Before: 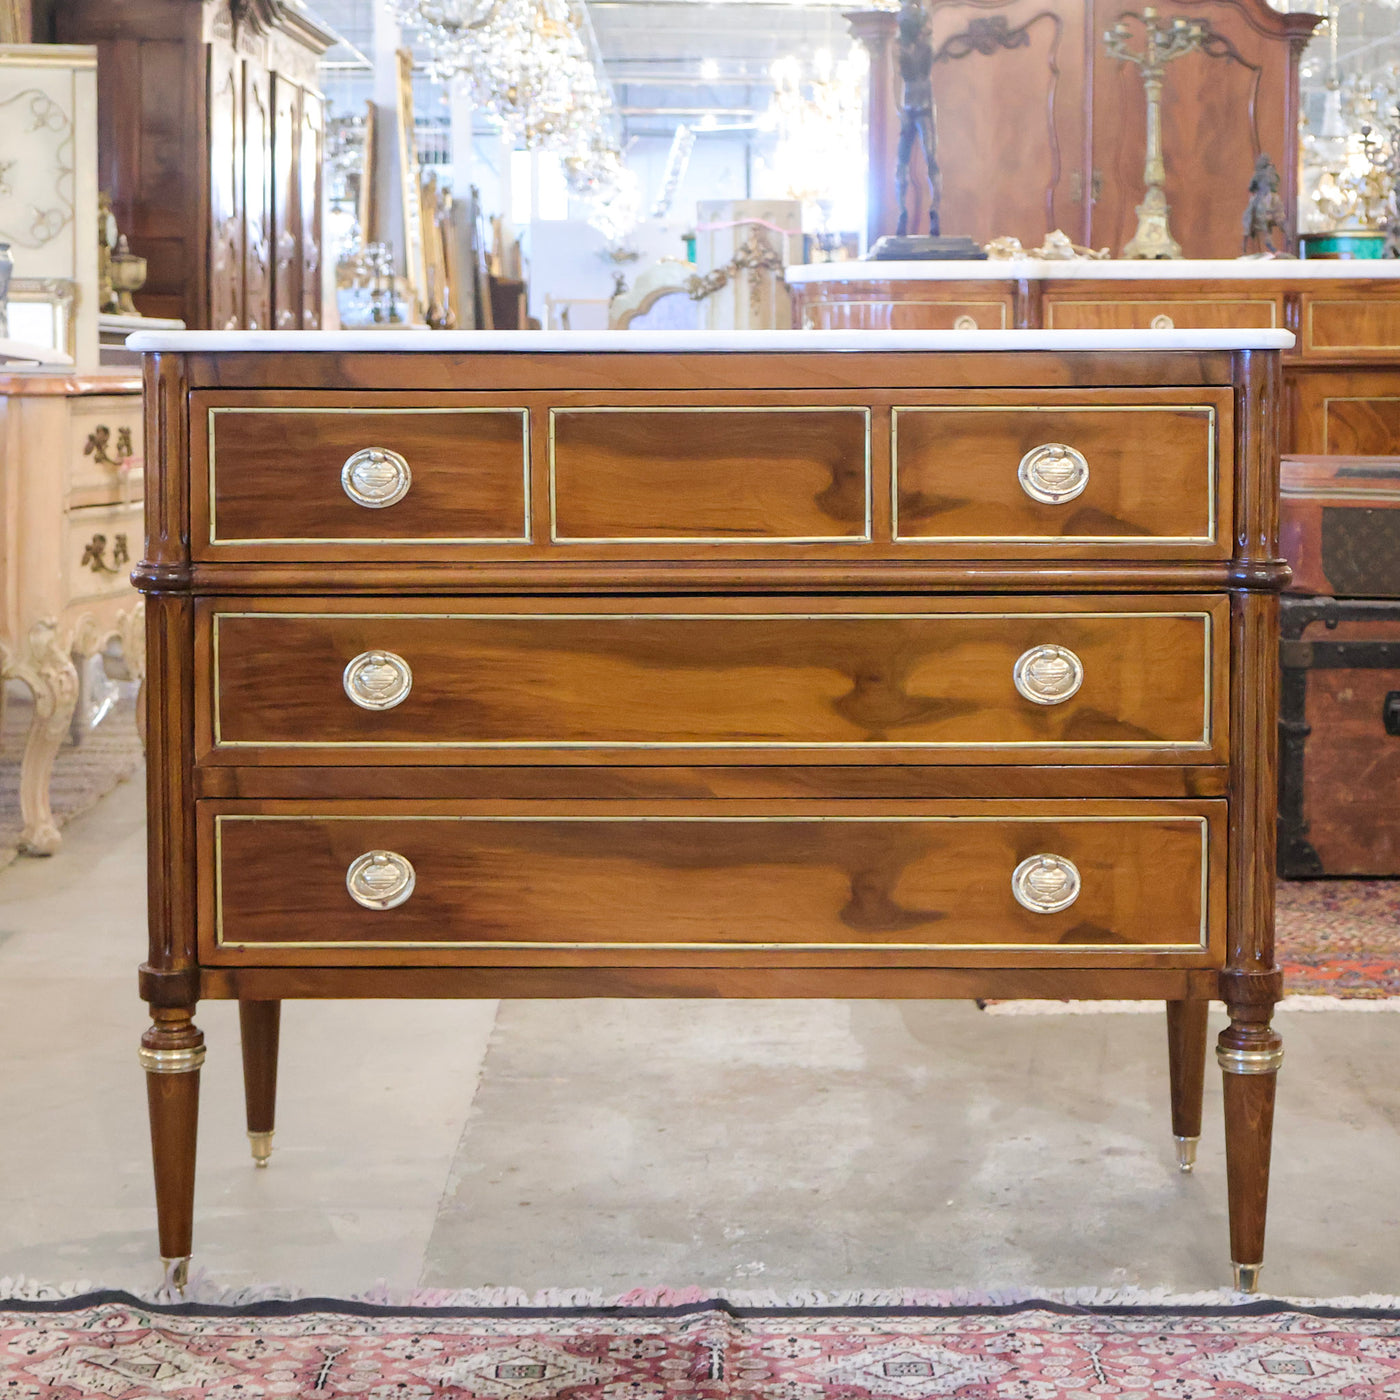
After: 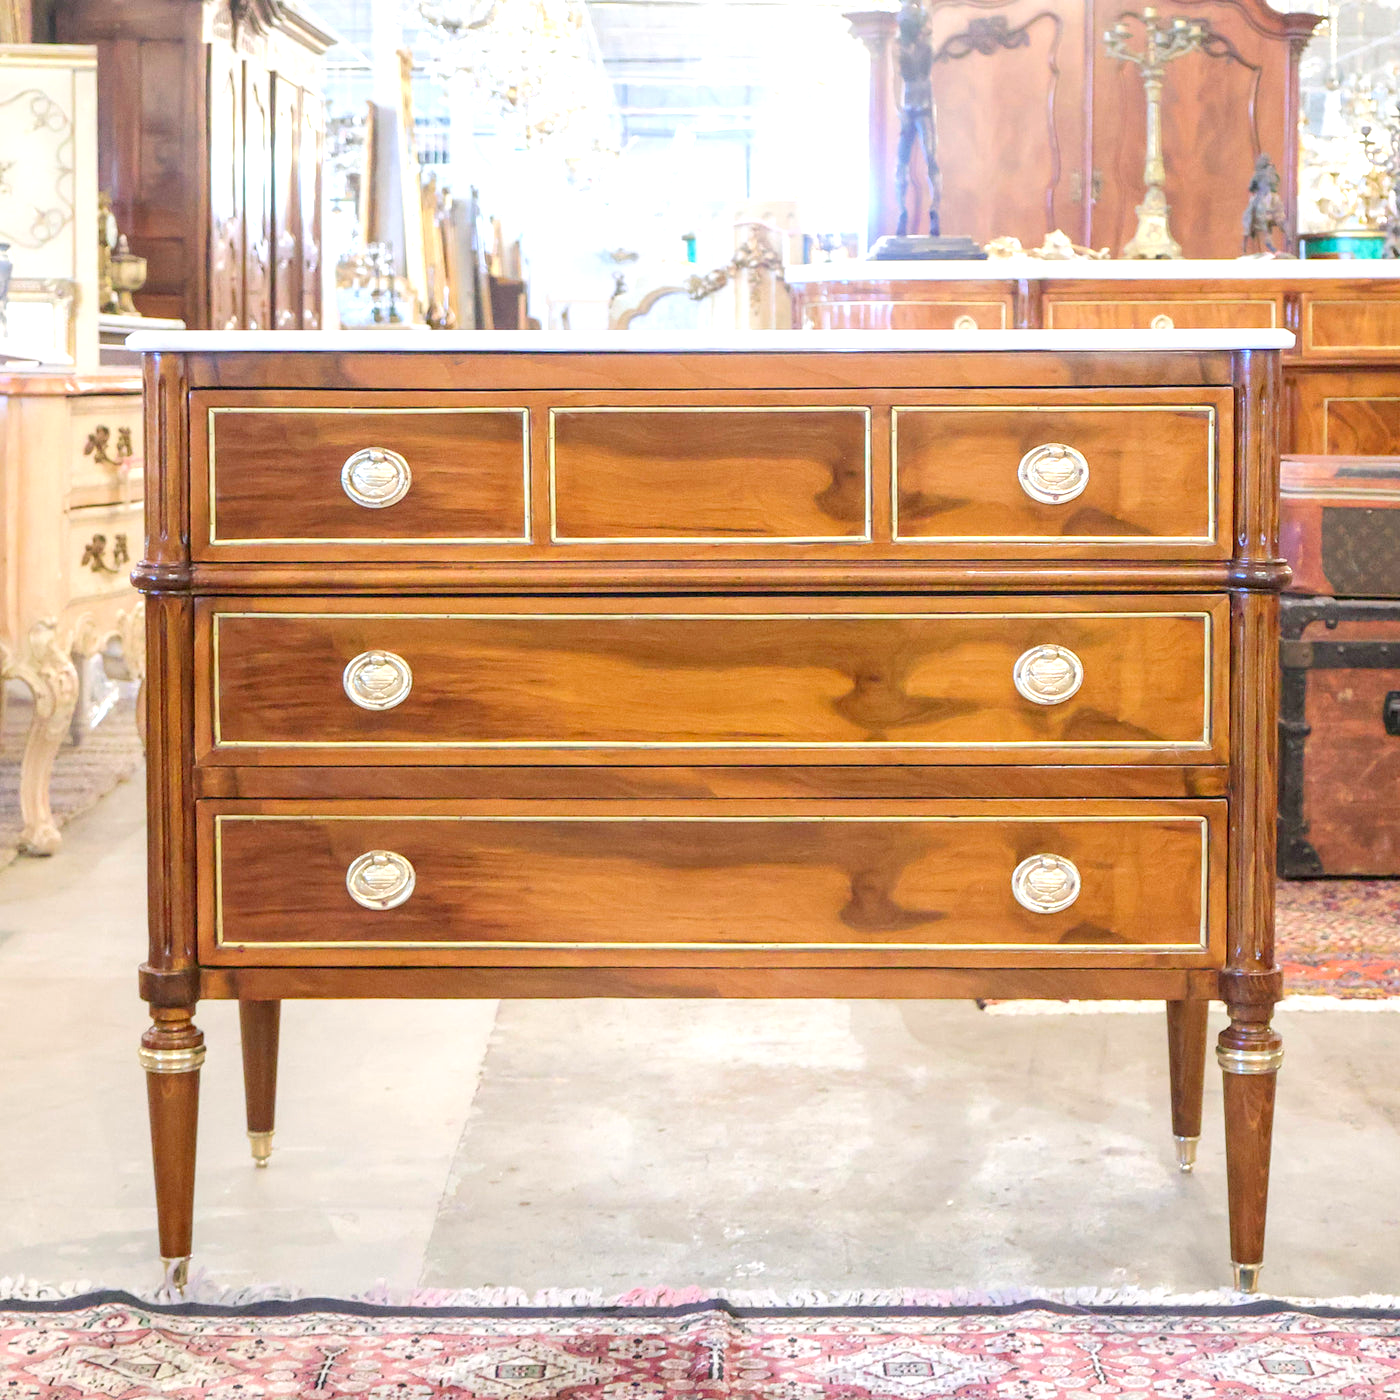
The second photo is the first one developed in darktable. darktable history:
levels: black 0.085%, white 99.97%, levels [0, 0.445, 1]
local contrast: on, module defaults
exposure: black level correction 0, exposure 0.499 EV, compensate exposure bias true, compensate highlight preservation false
